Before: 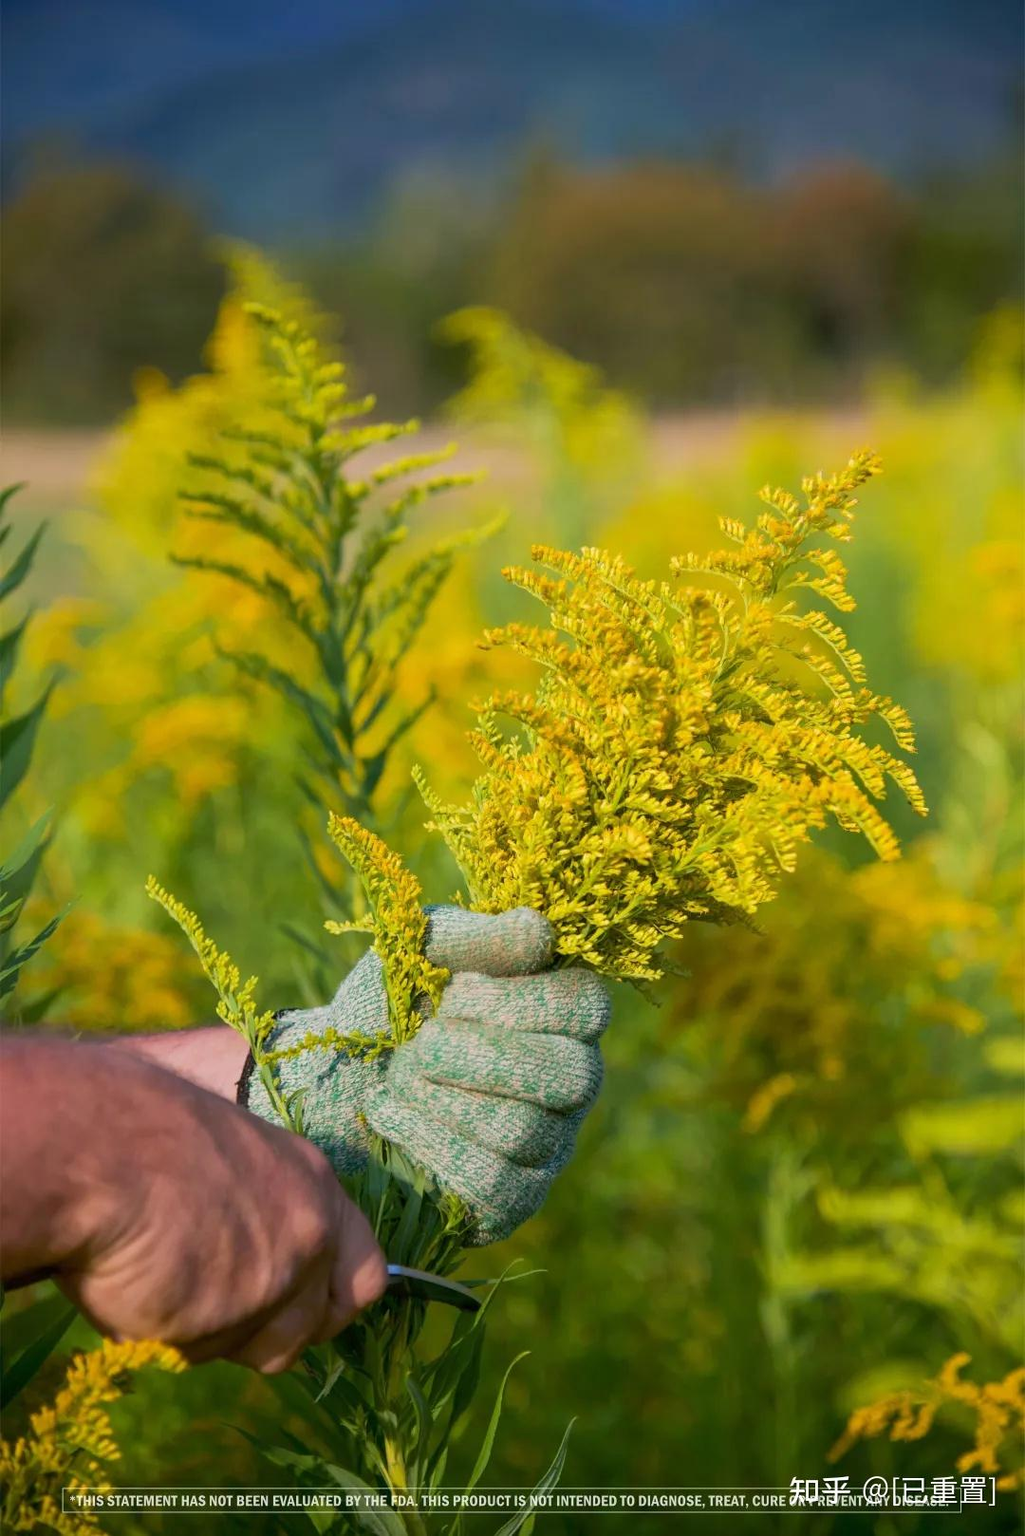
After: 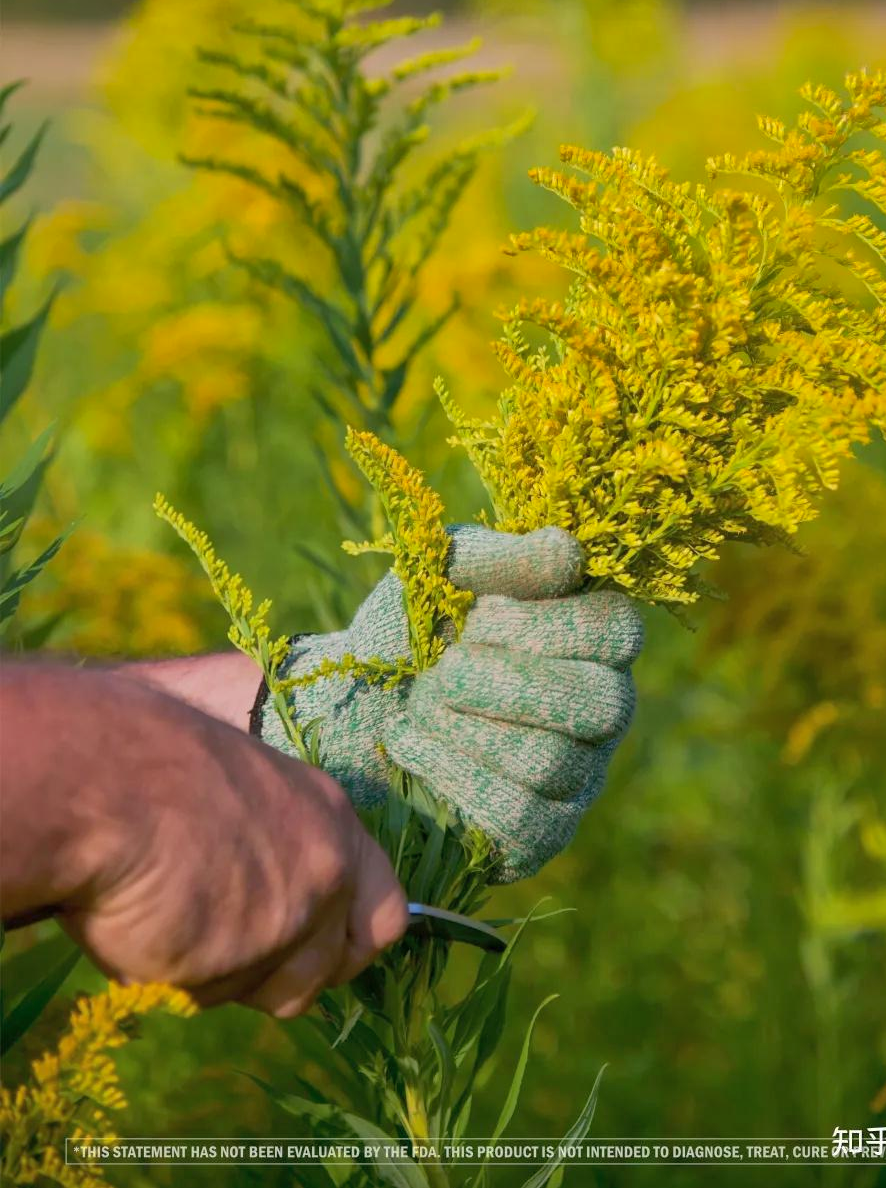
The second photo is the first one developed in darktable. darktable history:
shadows and highlights: on, module defaults
crop: top 26.531%, right 17.959%
exposure: compensate highlight preservation false
